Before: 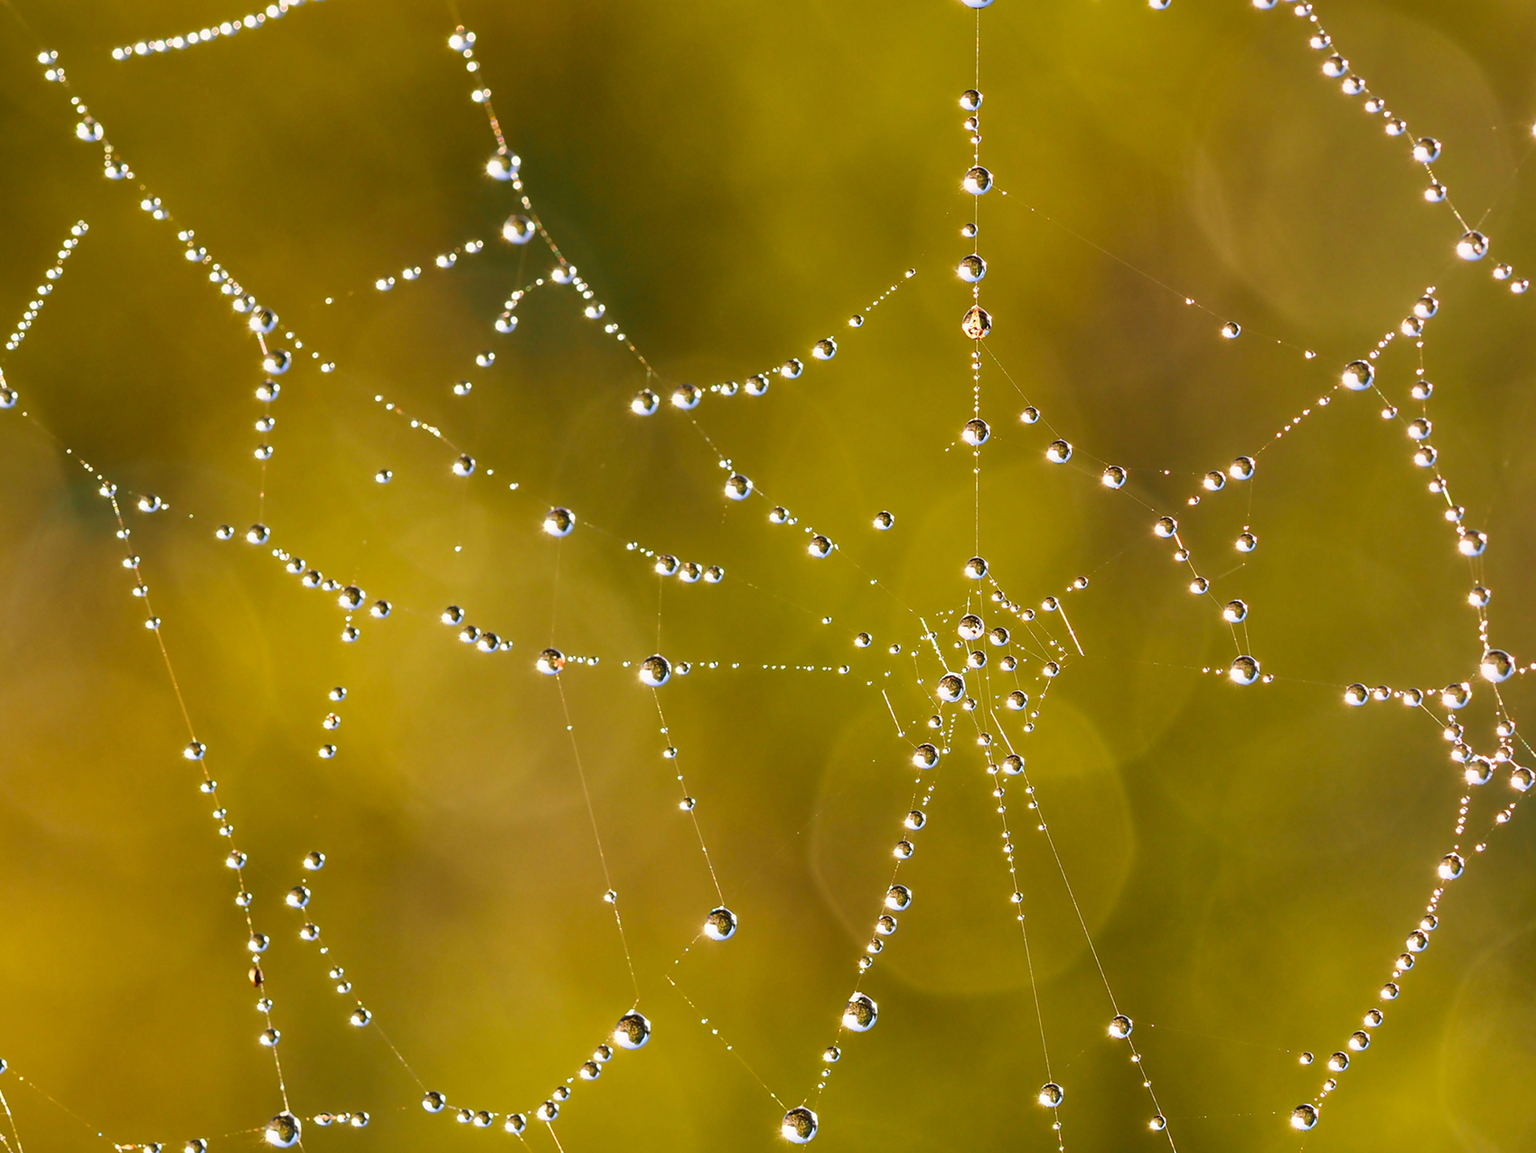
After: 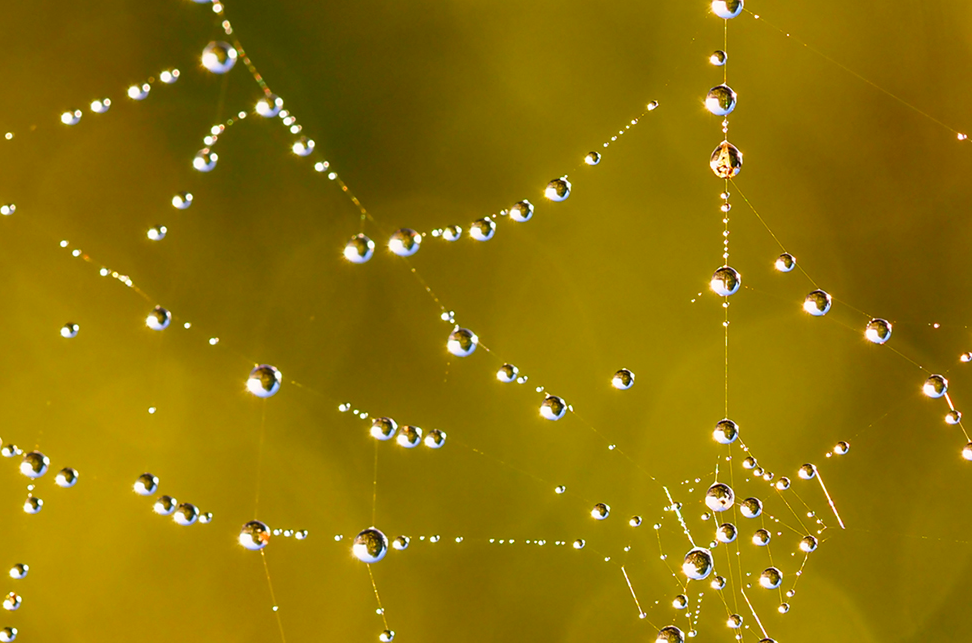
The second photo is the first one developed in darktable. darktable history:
crop: left 20.932%, top 15.471%, right 21.848%, bottom 34.081%
color balance rgb: perceptual saturation grading › global saturation 20%, global vibrance 20%
